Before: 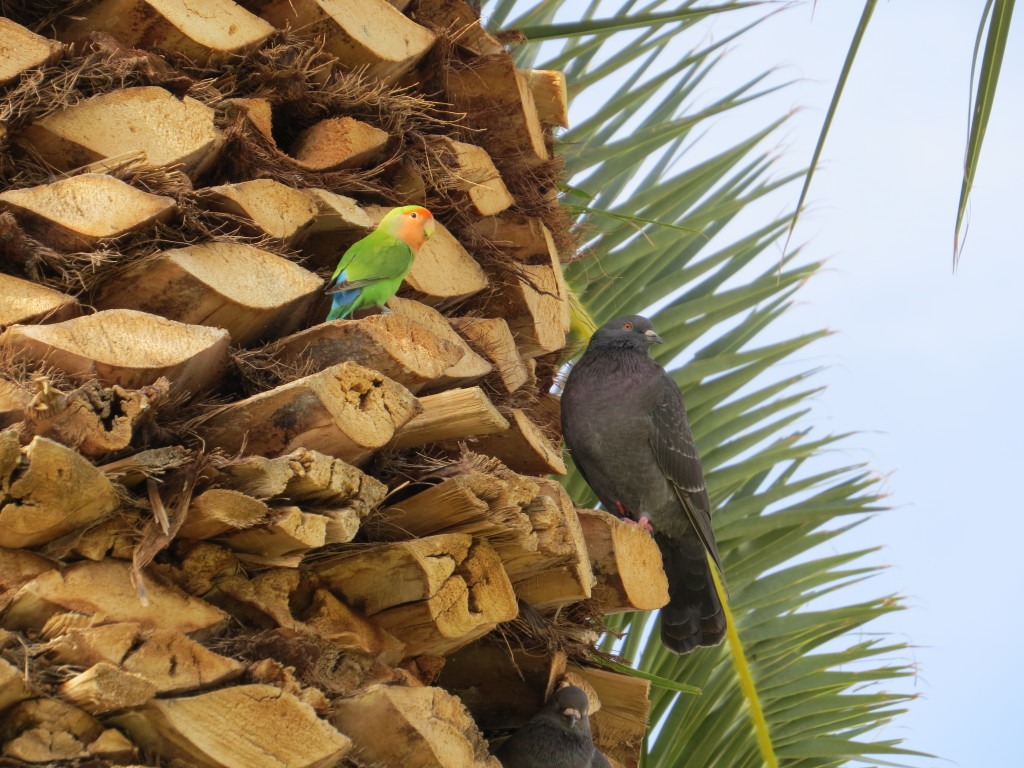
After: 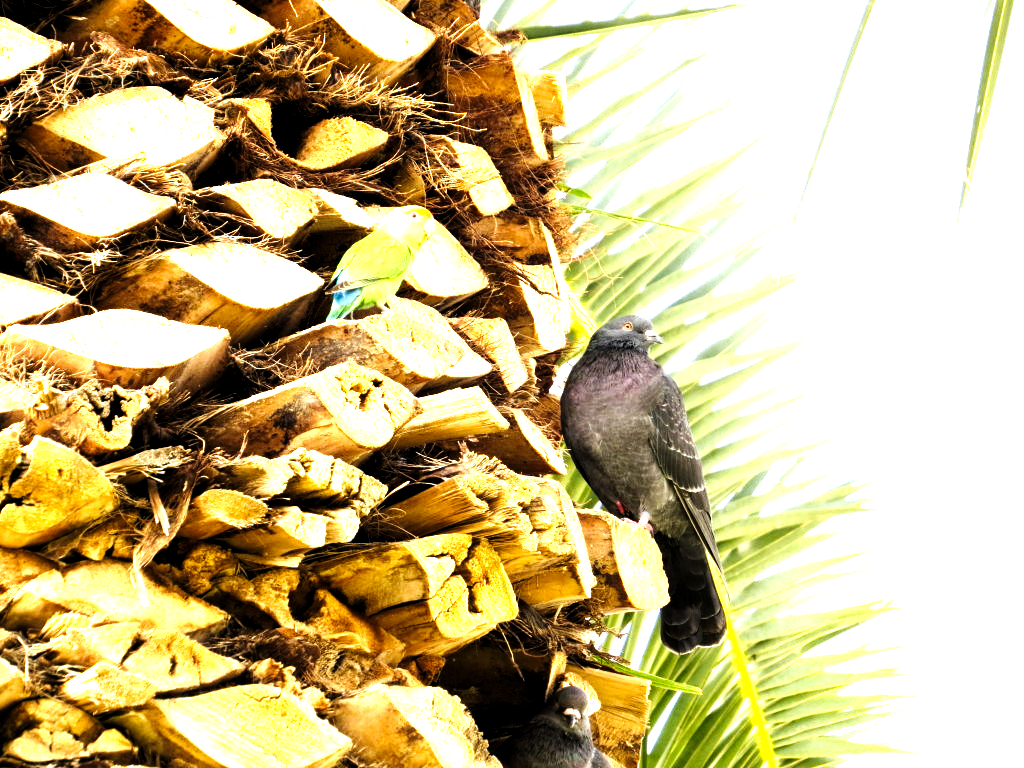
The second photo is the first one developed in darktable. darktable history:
tone curve: curves: ch0 [(0, 0) (0.003, 0) (0.011, 0.001) (0.025, 0.003) (0.044, 0.005) (0.069, 0.011) (0.1, 0.021) (0.136, 0.035) (0.177, 0.079) (0.224, 0.134) (0.277, 0.219) (0.335, 0.315) (0.399, 0.42) (0.468, 0.529) (0.543, 0.636) (0.623, 0.727) (0.709, 0.805) (0.801, 0.88) (0.898, 0.957) (1, 1)], preserve colors none
levels: levels [0.044, 0.475, 0.791]
exposure: black level correction 0, exposure 1.1 EV, compensate exposure bias true, compensate highlight preservation false
